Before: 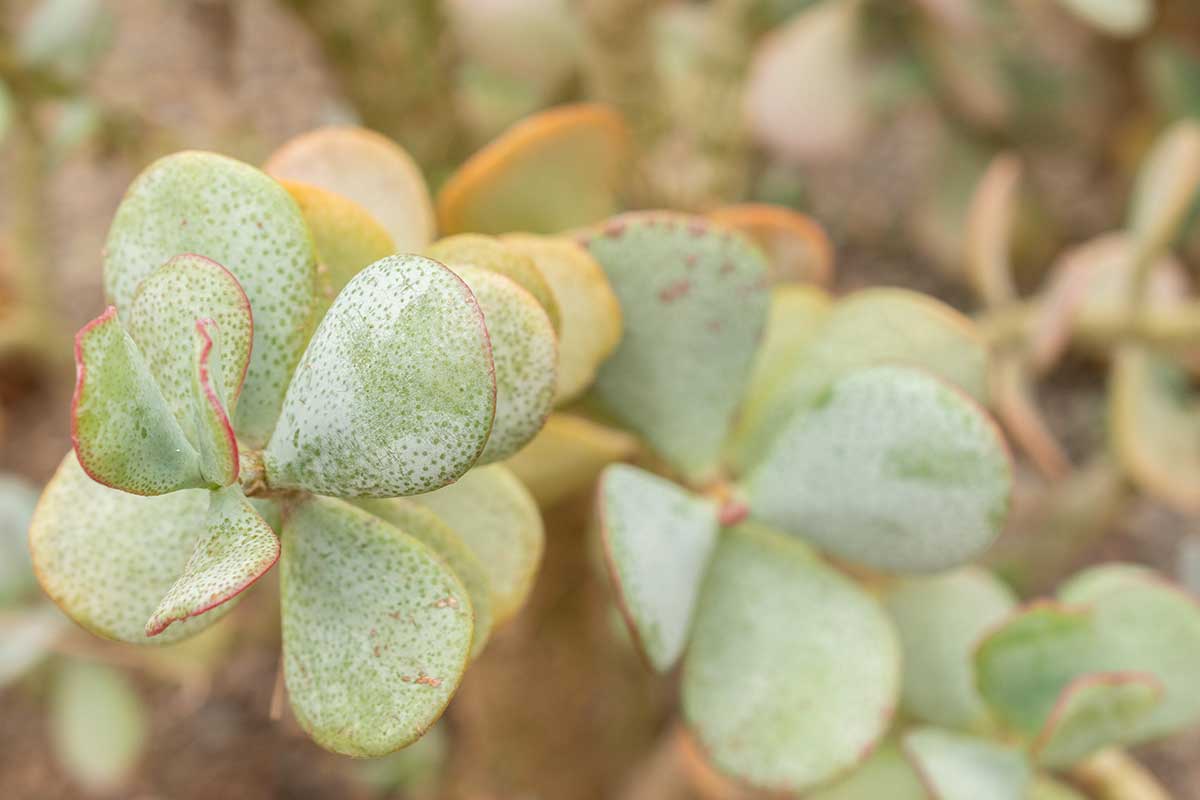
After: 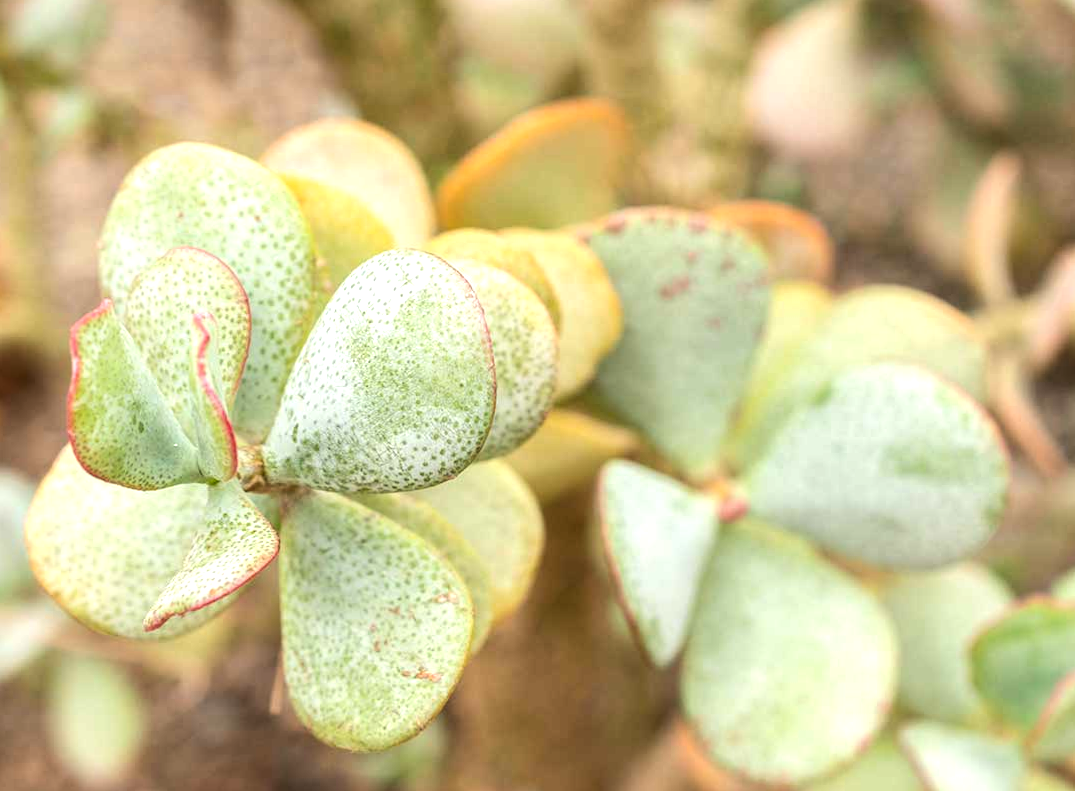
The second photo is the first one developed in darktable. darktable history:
rotate and perspective: rotation 0.174°, lens shift (vertical) 0.013, lens shift (horizontal) 0.019, shear 0.001, automatic cropping original format, crop left 0.007, crop right 0.991, crop top 0.016, crop bottom 0.997
color contrast: green-magenta contrast 1.1, blue-yellow contrast 1.1, unbound 0
tone equalizer: -8 EV -0.75 EV, -7 EV -0.7 EV, -6 EV -0.6 EV, -5 EV -0.4 EV, -3 EV 0.4 EV, -2 EV 0.6 EV, -1 EV 0.7 EV, +0 EV 0.75 EV, edges refinement/feathering 500, mask exposure compensation -1.57 EV, preserve details no
crop: right 9.509%, bottom 0.031%
